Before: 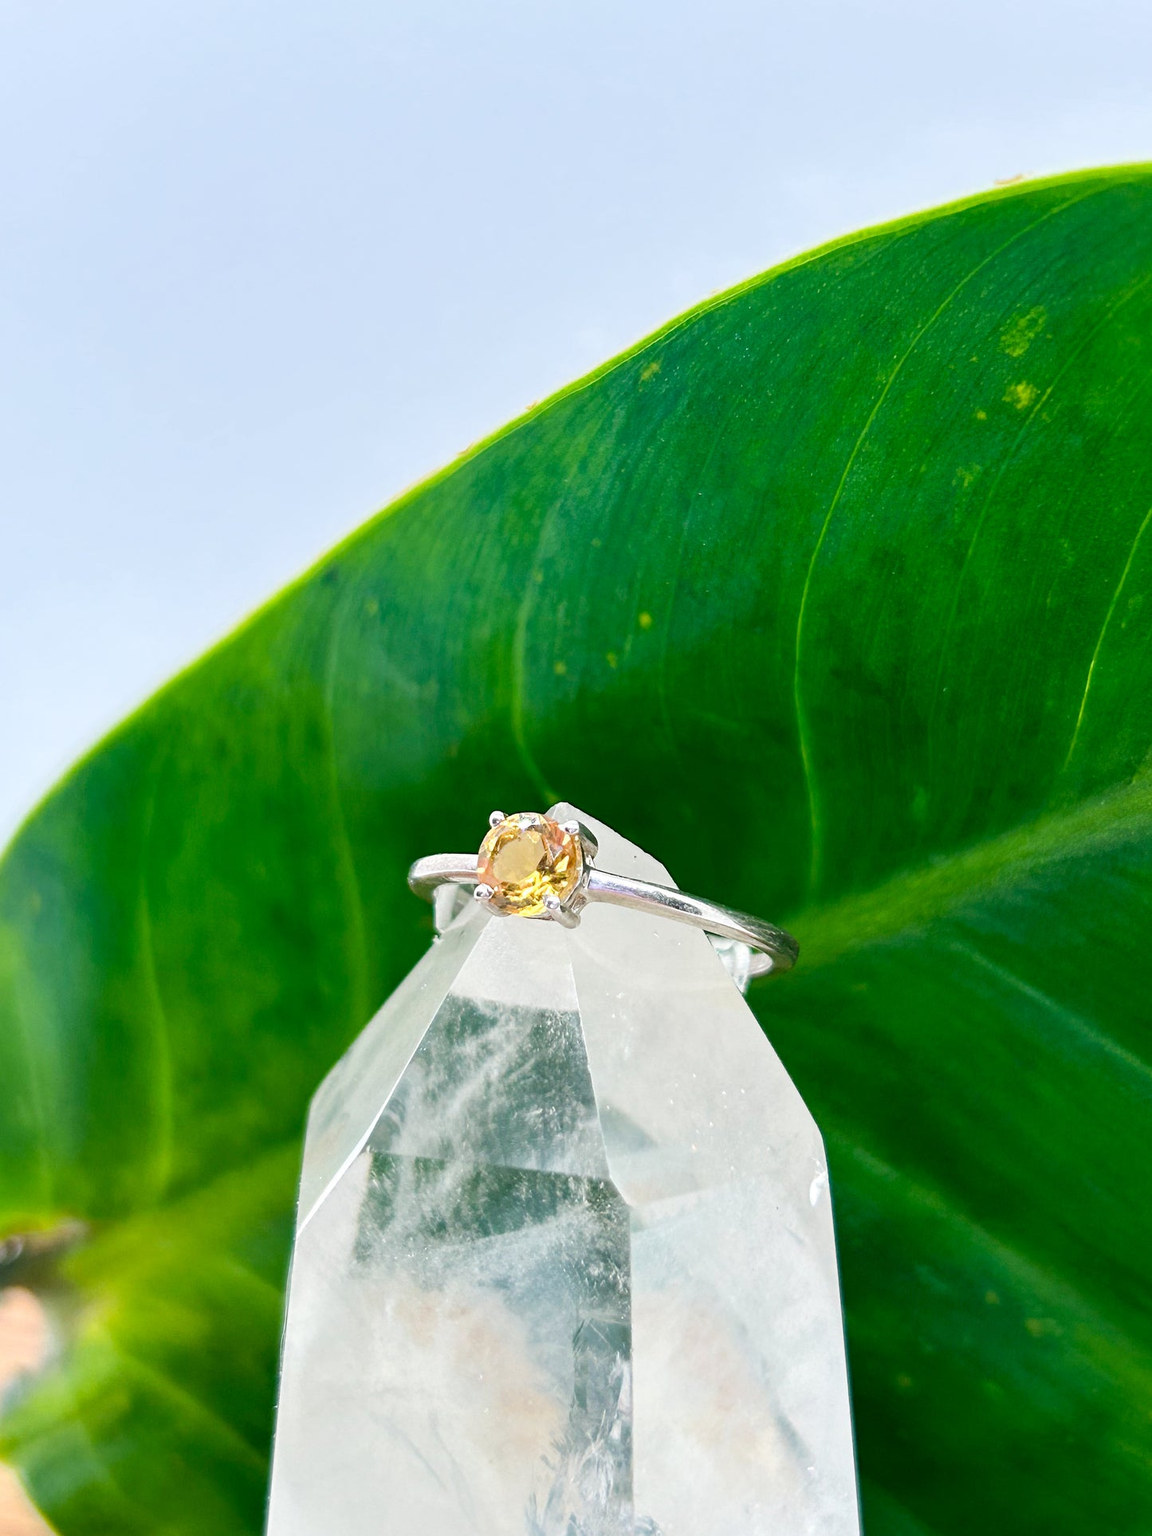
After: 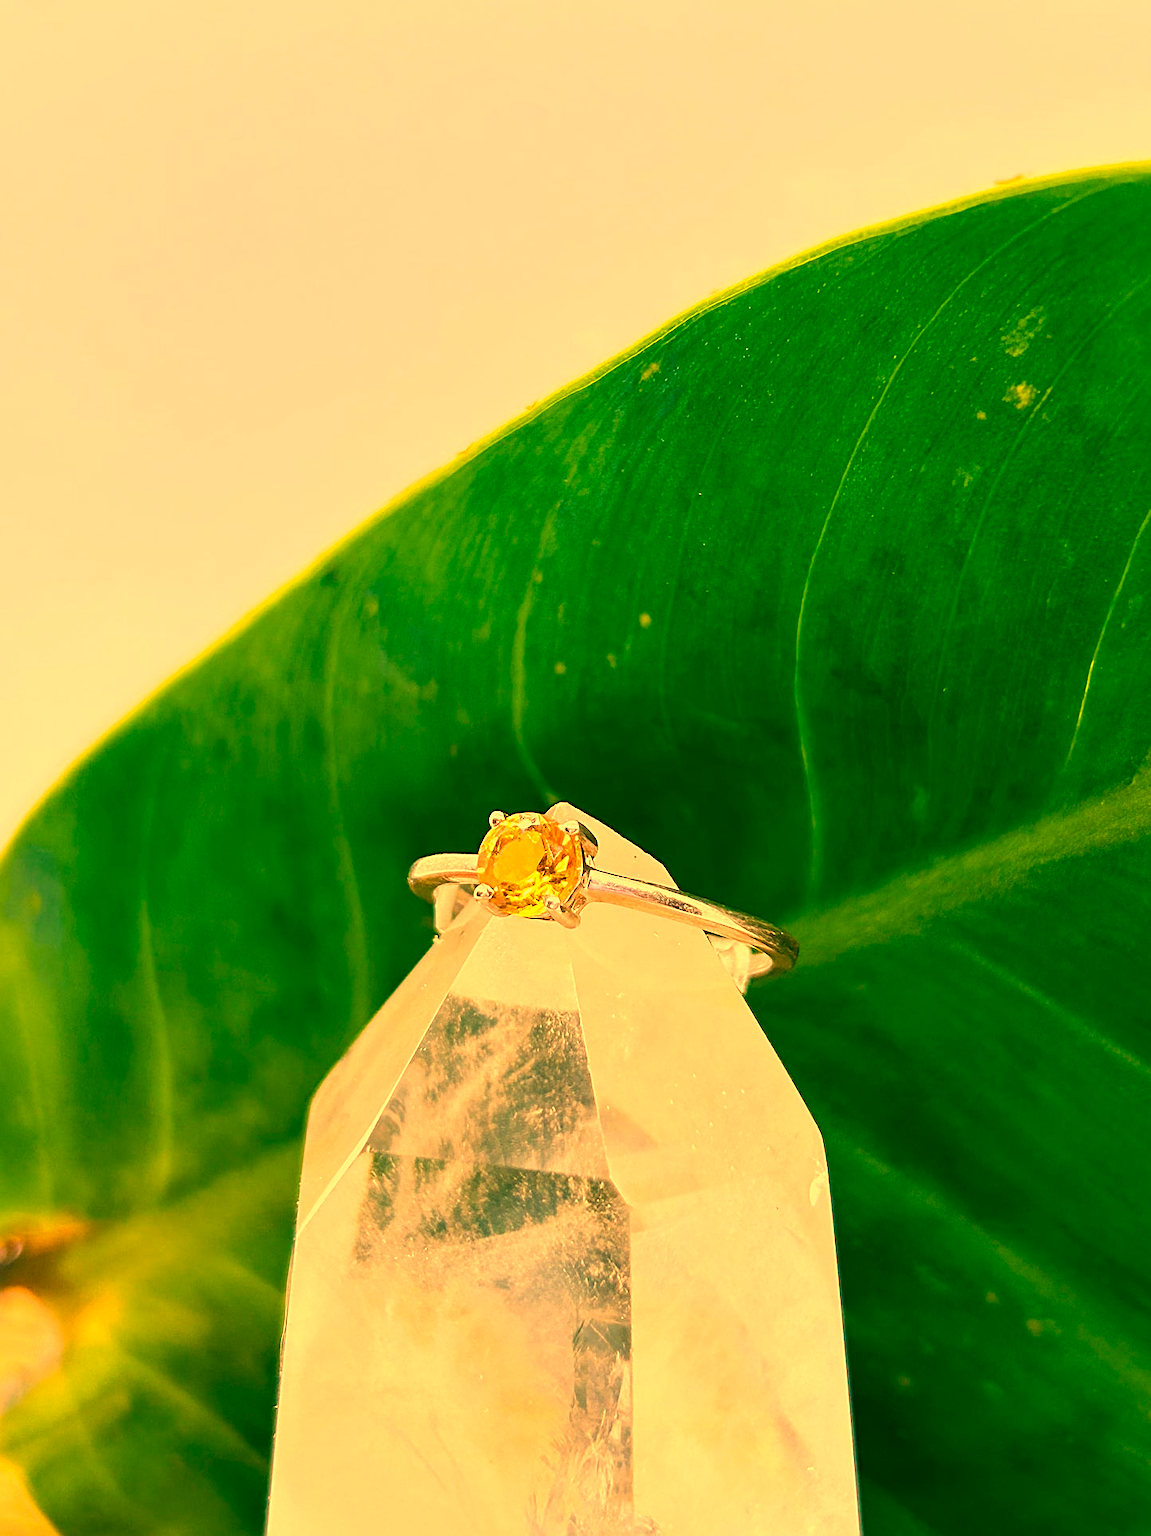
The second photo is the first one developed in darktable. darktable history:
color balance rgb: perceptual saturation grading › global saturation 20%, global vibrance 20%
sharpen: on, module defaults
white balance: red 1.467, blue 0.684
